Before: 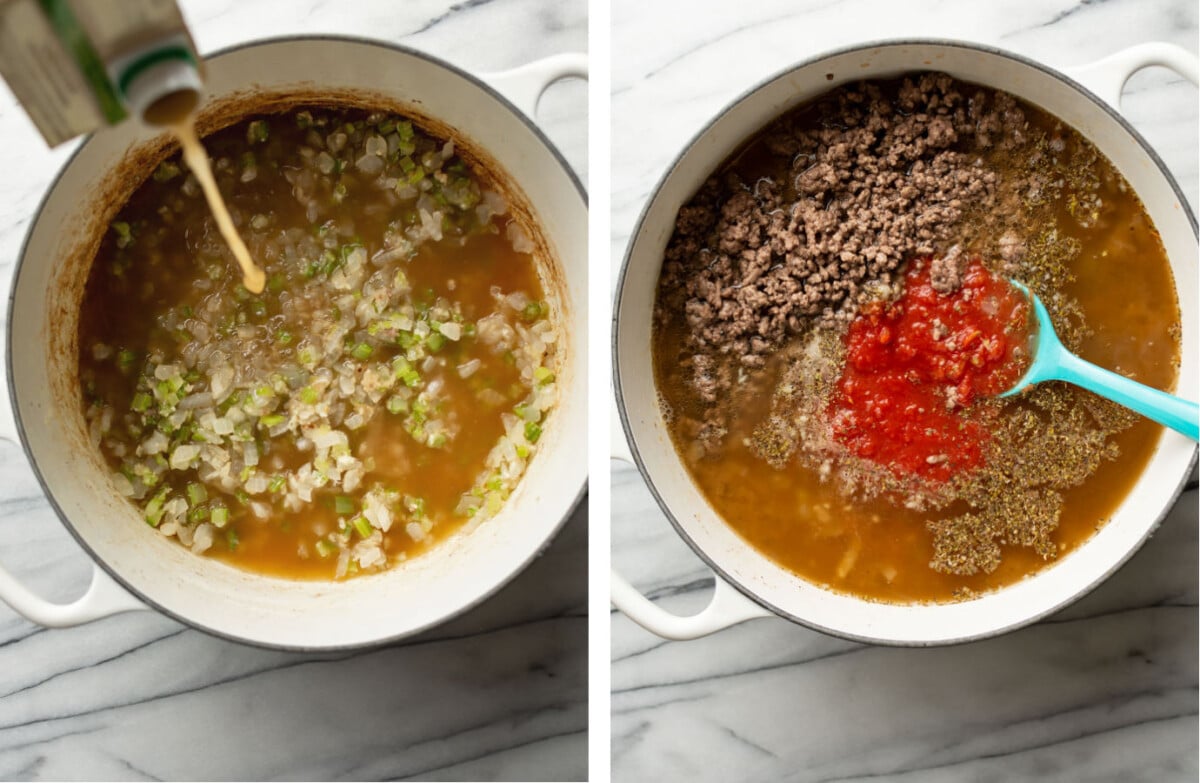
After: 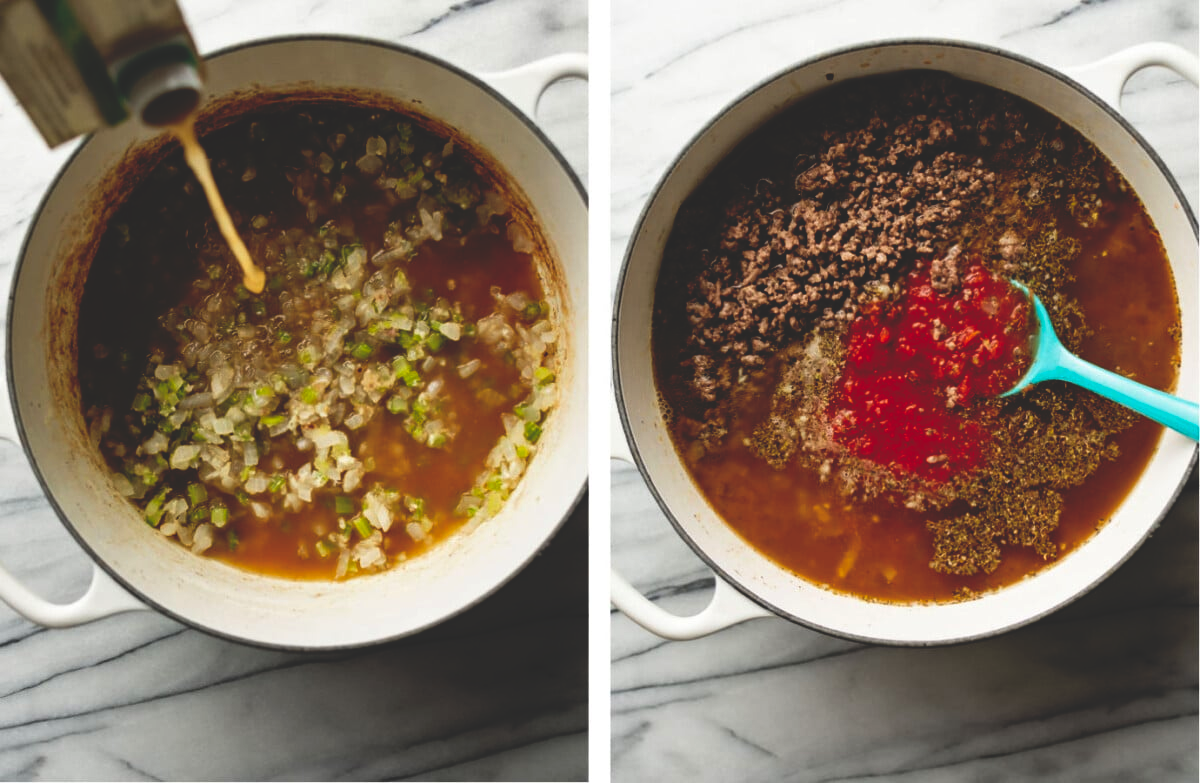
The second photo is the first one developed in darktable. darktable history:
base curve: curves: ch0 [(0, 0.02) (0.083, 0.036) (1, 1)], preserve colors none
